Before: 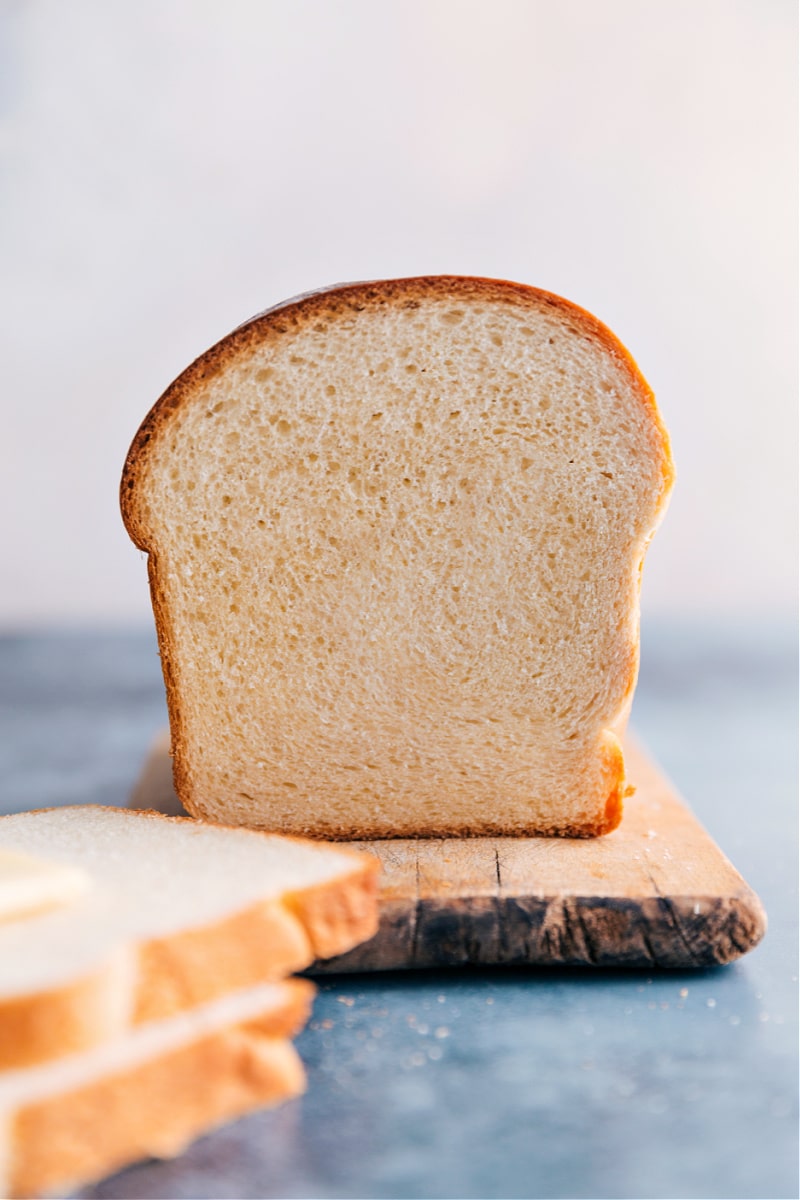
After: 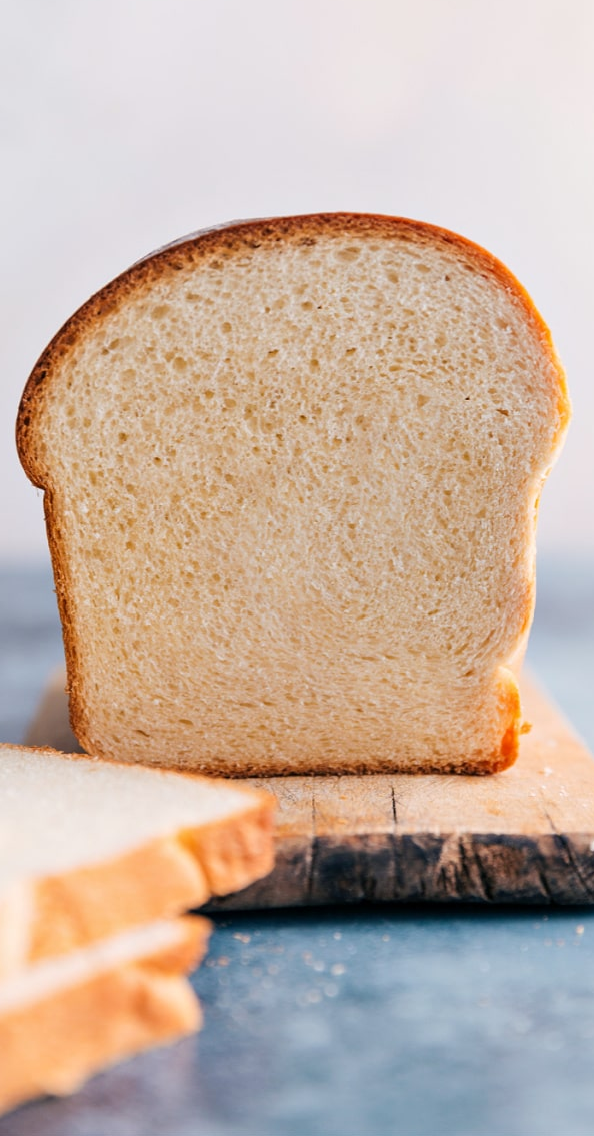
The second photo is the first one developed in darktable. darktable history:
crop and rotate: left 13.056%, top 5.269%, right 12.576%
